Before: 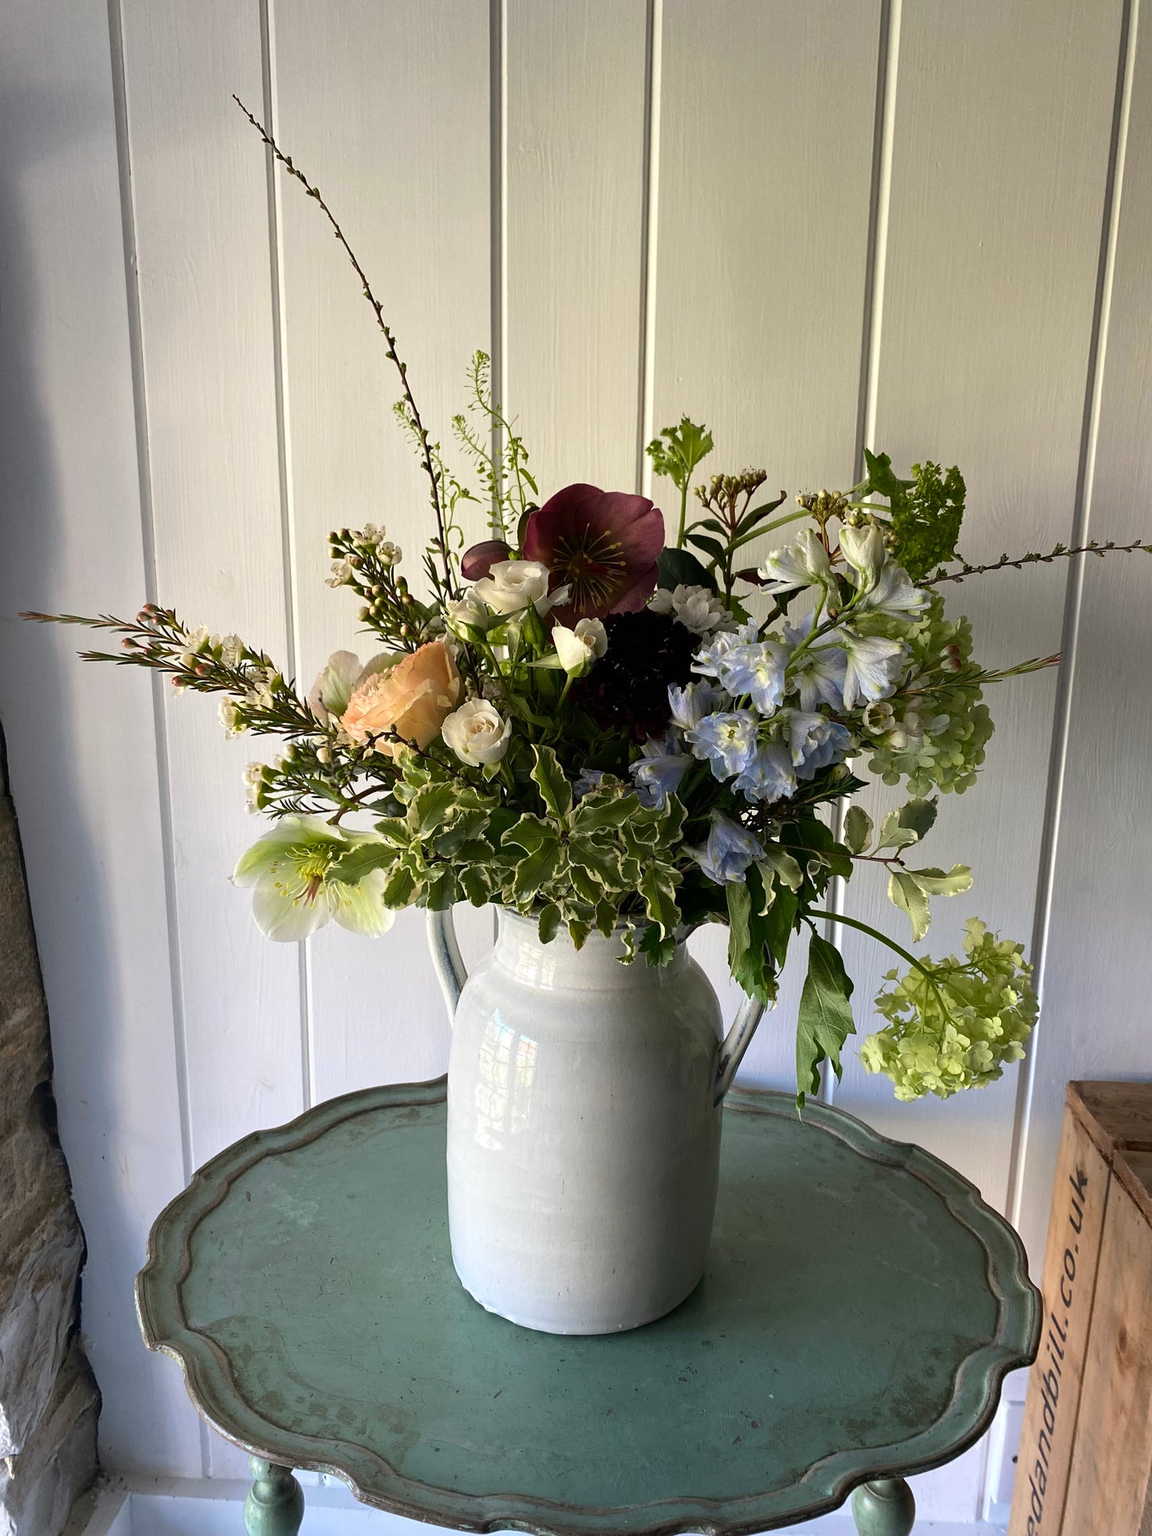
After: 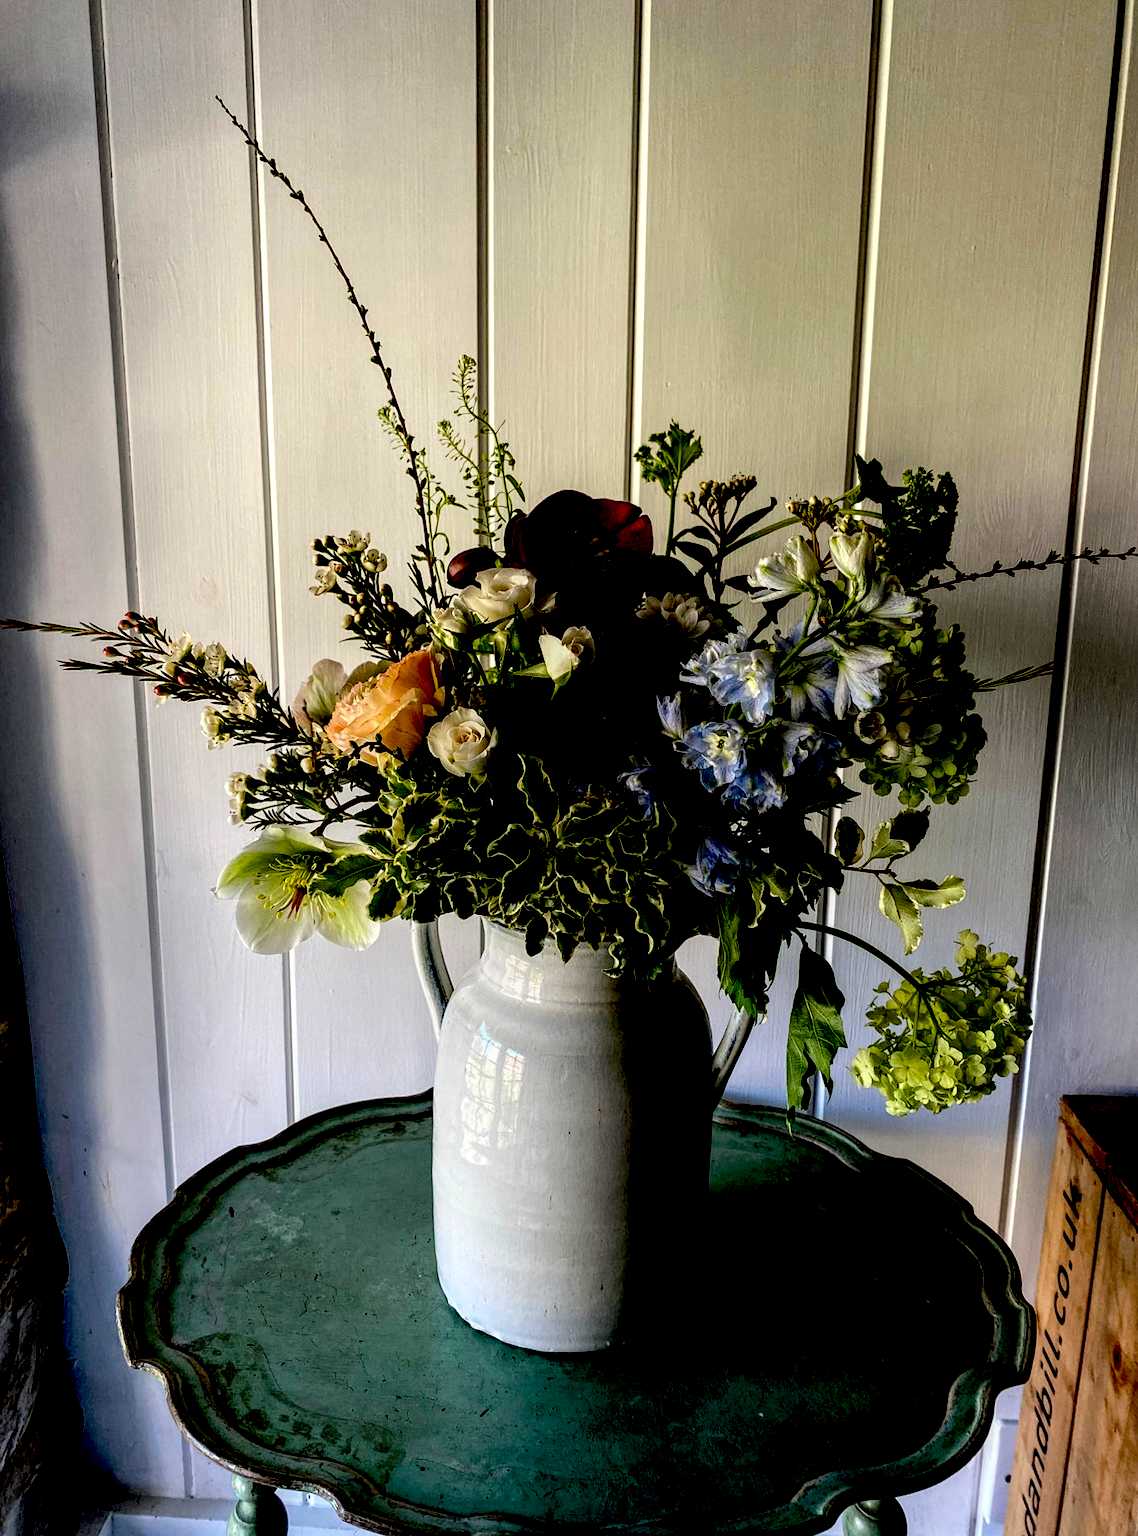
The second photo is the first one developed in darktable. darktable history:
tone equalizer: -8 EV -0.417 EV, -7 EV -0.389 EV, -6 EV -0.333 EV, -5 EV -0.222 EV, -3 EV 0.222 EV, -2 EV 0.333 EV, -1 EV 0.389 EV, +0 EV 0.417 EV, edges refinement/feathering 500, mask exposure compensation -1.57 EV, preserve details no
crop and rotate: left 1.774%, right 0.633%, bottom 1.28%
exposure: black level correction 0.1, exposure -0.092 EV, compensate highlight preservation false
local contrast: detail 130%
